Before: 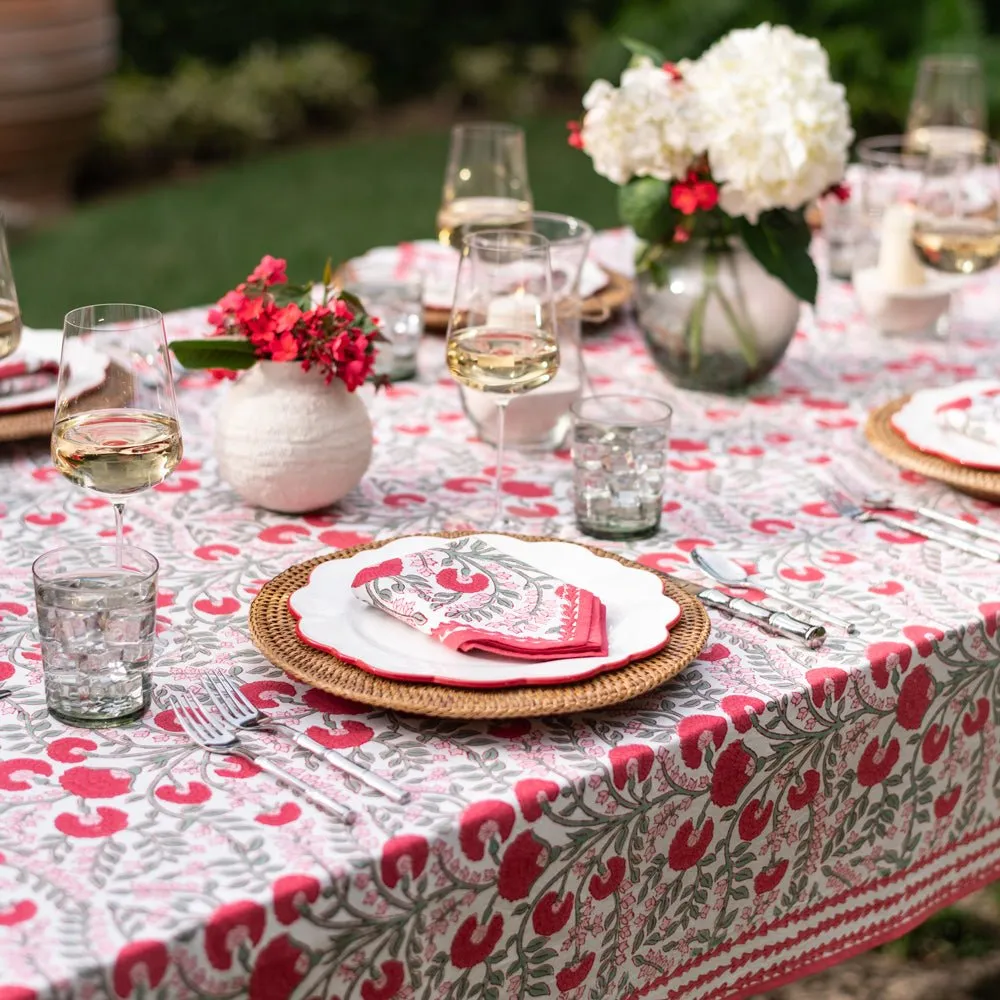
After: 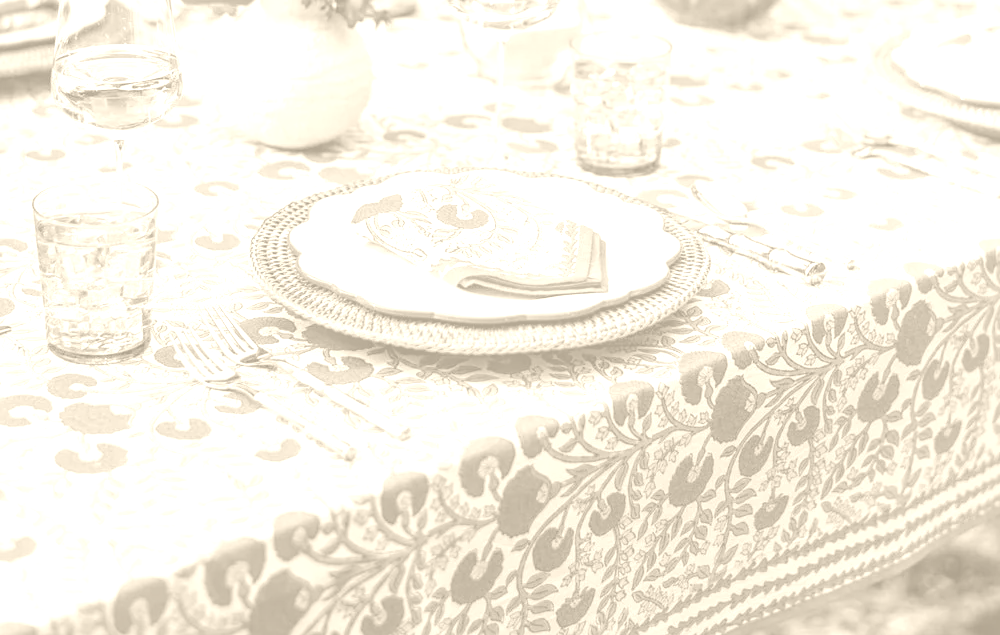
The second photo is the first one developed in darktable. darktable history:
exposure: compensate highlight preservation false
color correction: highlights a* -2.24, highlights b* -18.1
local contrast: on, module defaults
crop and rotate: top 36.435%
tone equalizer: on, module defaults
colorize: hue 36°, saturation 71%, lightness 80.79%
color balance rgb: linear chroma grading › global chroma 42%, perceptual saturation grading › global saturation 42%, global vibrance 33%
sharpen: amount 0.2
